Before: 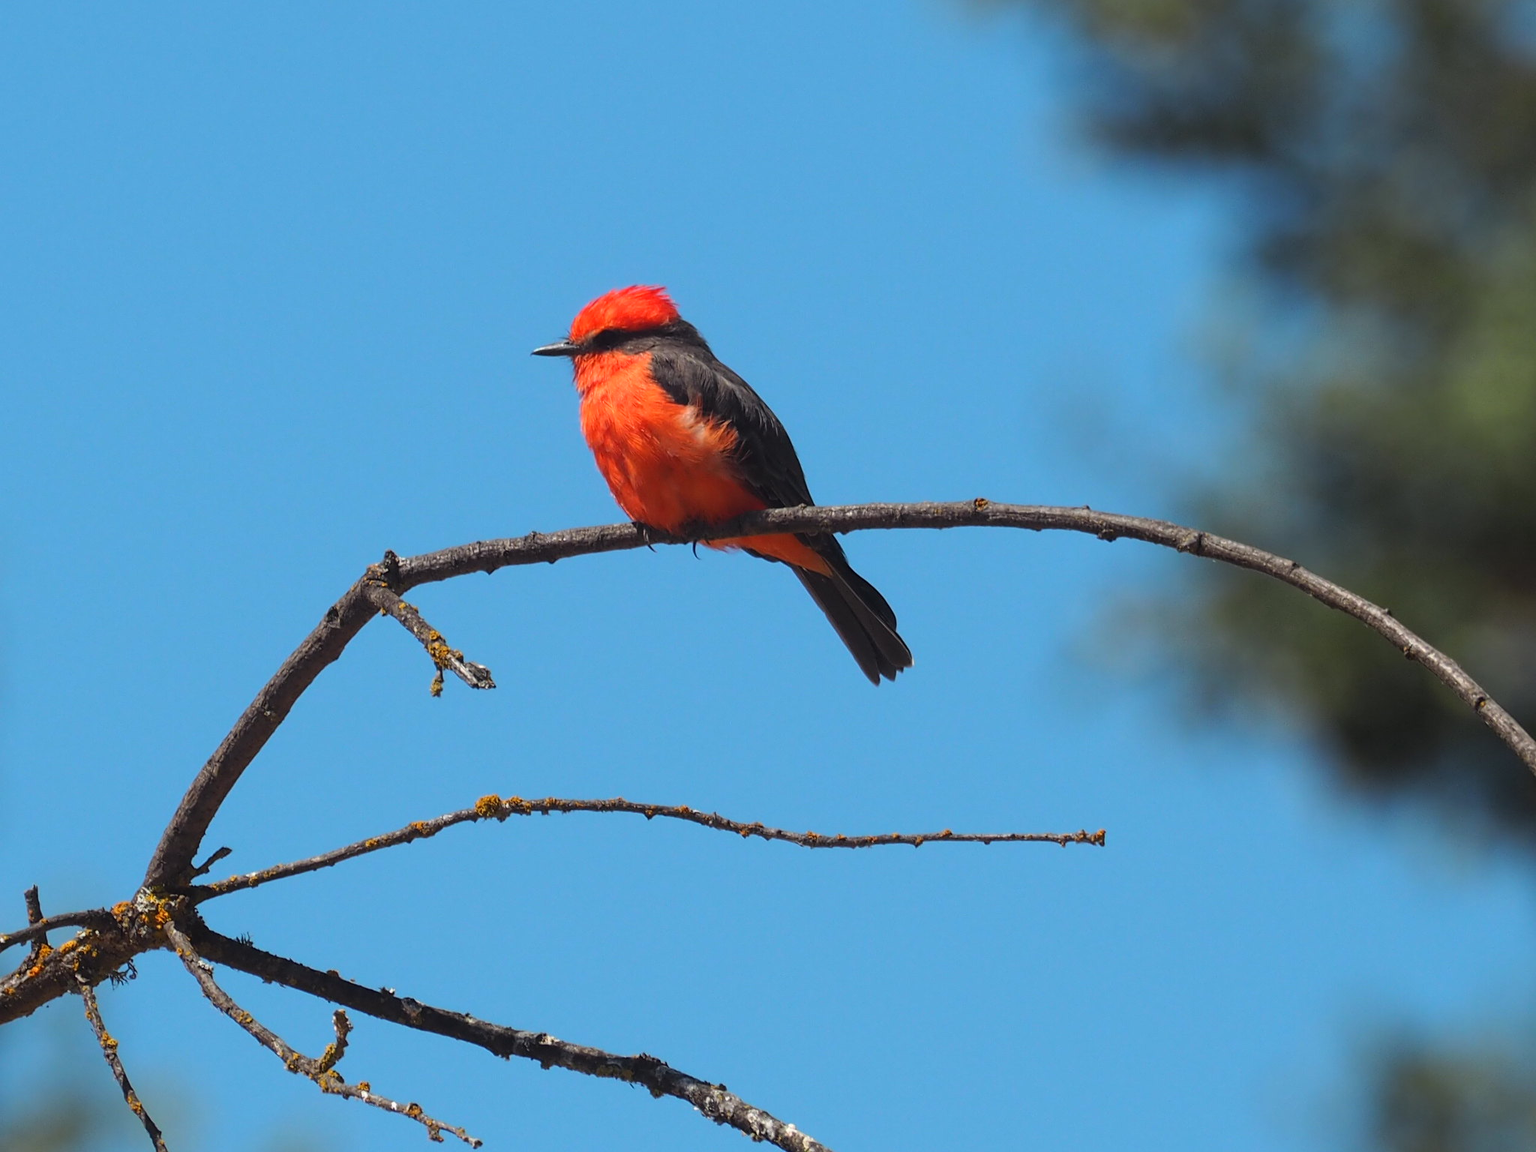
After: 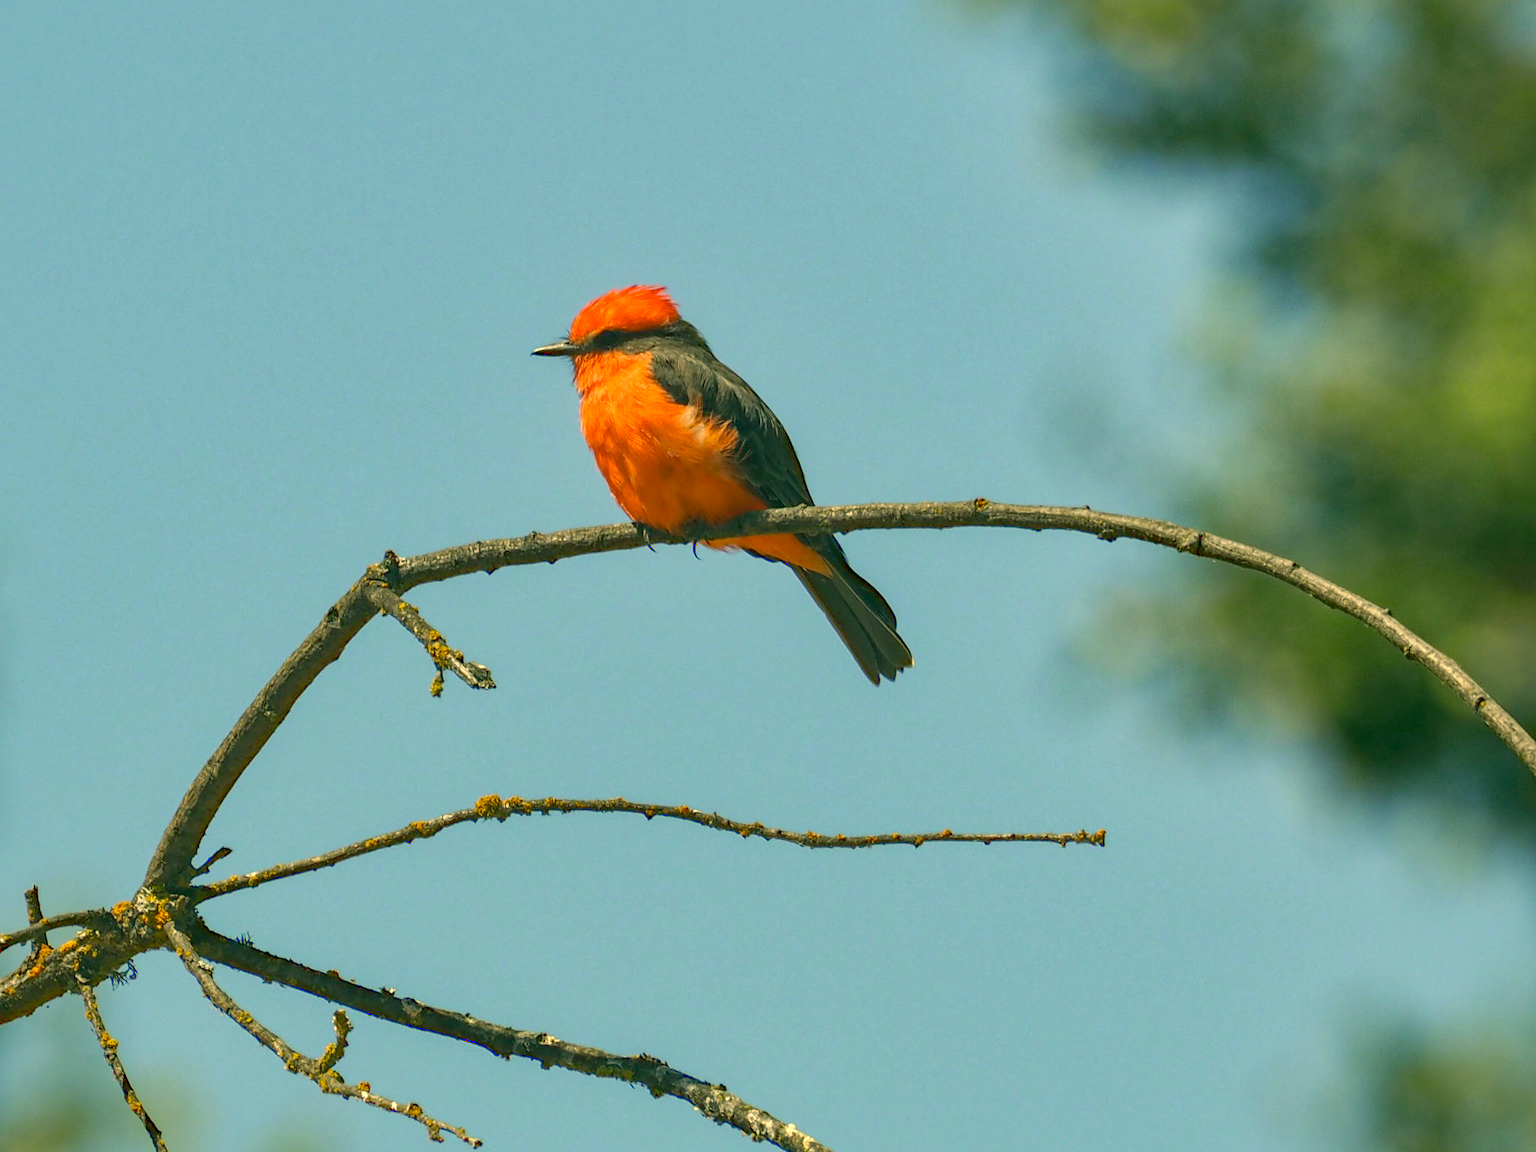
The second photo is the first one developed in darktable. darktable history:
local contrast: on, module defaults
color correction: highlights a* 5.63, highlights b* 33.46, shadows a* -26.49, shadows b* 3.85
levels: levels [0, 0.397, 0.955]
shadows and highlights: on, module defaults
haze removal: strength 0.298, distance 0.255, compatibility mode true, adaptive false
contrast brightness saturation: contrast 0.061, brightness -0.015, saturation -0.223
